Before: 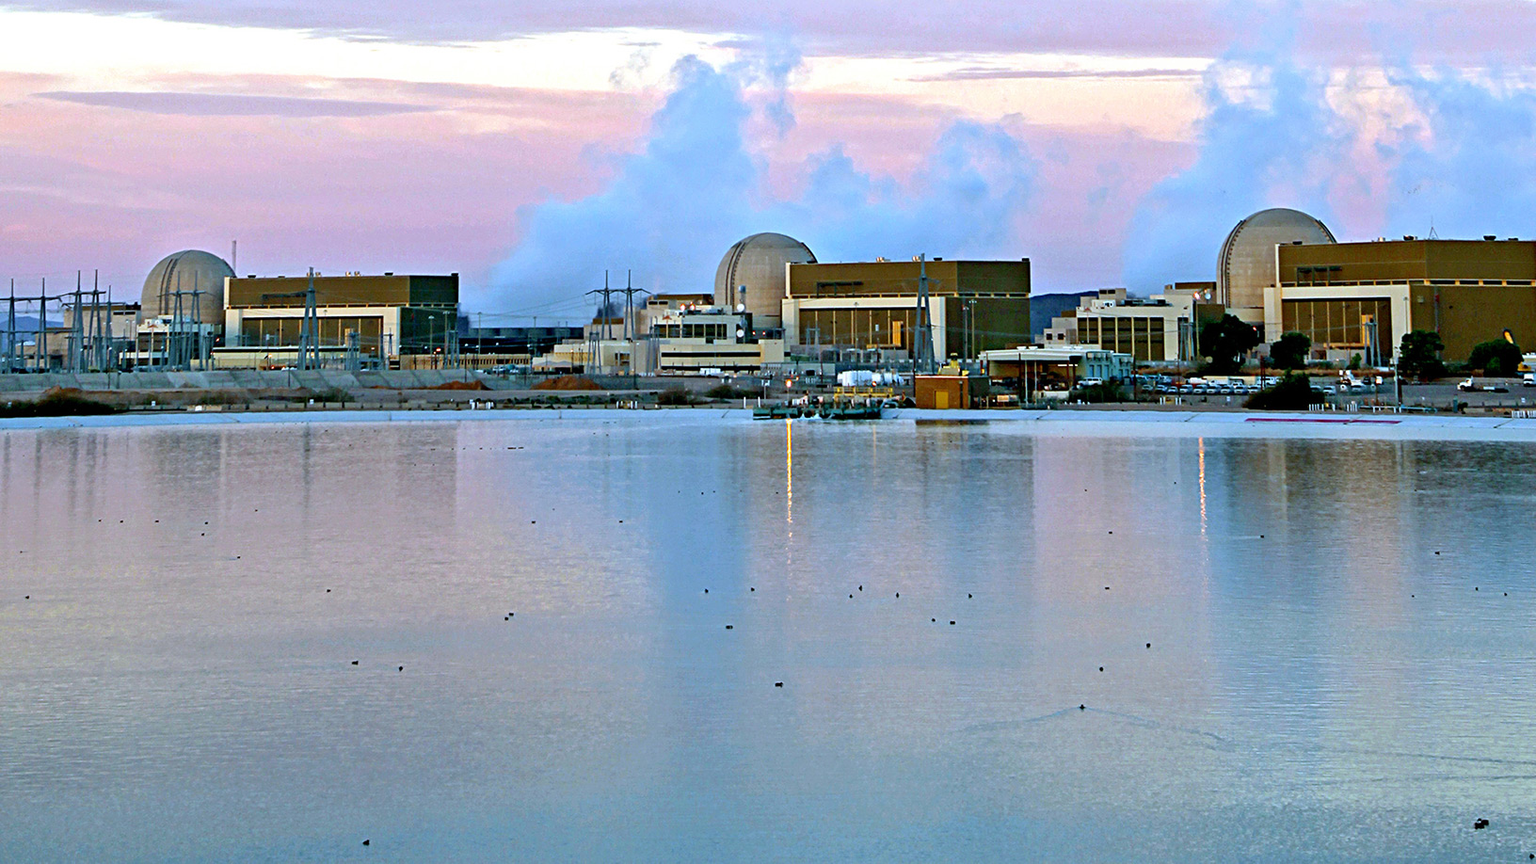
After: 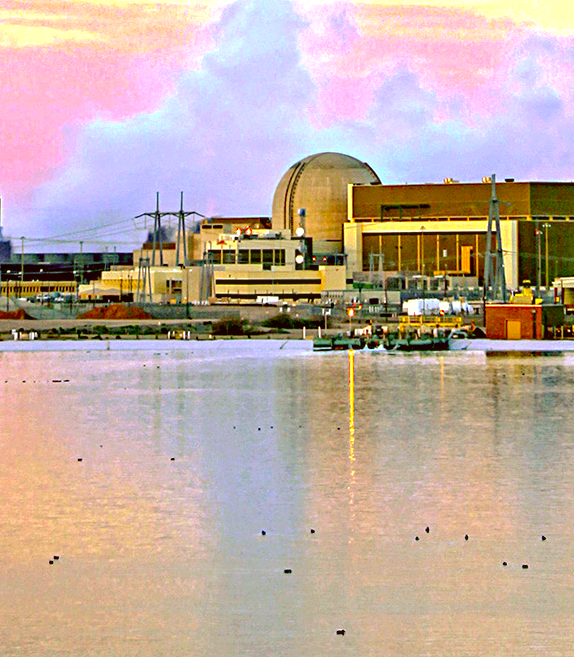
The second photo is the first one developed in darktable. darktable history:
exposure: black level correction 0, exposure 0.696 EV, compensate highlight preservation false
crop and rotate: left 29.842%, top 10.376%, right 34.98%, bottom 17.975%
base curve: curves: ch0 [(0, 0) (0.235, 0.266) (0.503, 0.496) (0.786, 0.72) (1, 1)], preserve colors none
color correction: highlights a* 10.96, highlights b* 30.51, shadows a* 2.69, shadows b* 18.12, saturation 1.73
local contrast: on, module defaults
color zones: curves: ch0 [(0, 0.5) (0.143, 0.5) (0.286, 0.5) (0.429, 0.504) (0.571, 0.5) (0.714, 0.509) (0.857, 0.5) (1, 0.5)]; ch1 [(0, 0.425) (0.143, 0.425) (0.286, 0.375) (0.429, 0.405) (0.571, 0.5) (0.714, 0.47) (0.857, 0.425) (1, 0.435)]; ch2 [(0, 0.5) (0.143, 0.5) (0.286, 0.5) (0.429, 0.517) (0.571, 0.5) (0.714, 0.51) (0.857, 0.5) (1, 0.5)]
tone equalizer: mask exposure compensation -0.516 EV
haze removal: strength 0.277, distance 0.256, compatibility mode true, adaptive false
